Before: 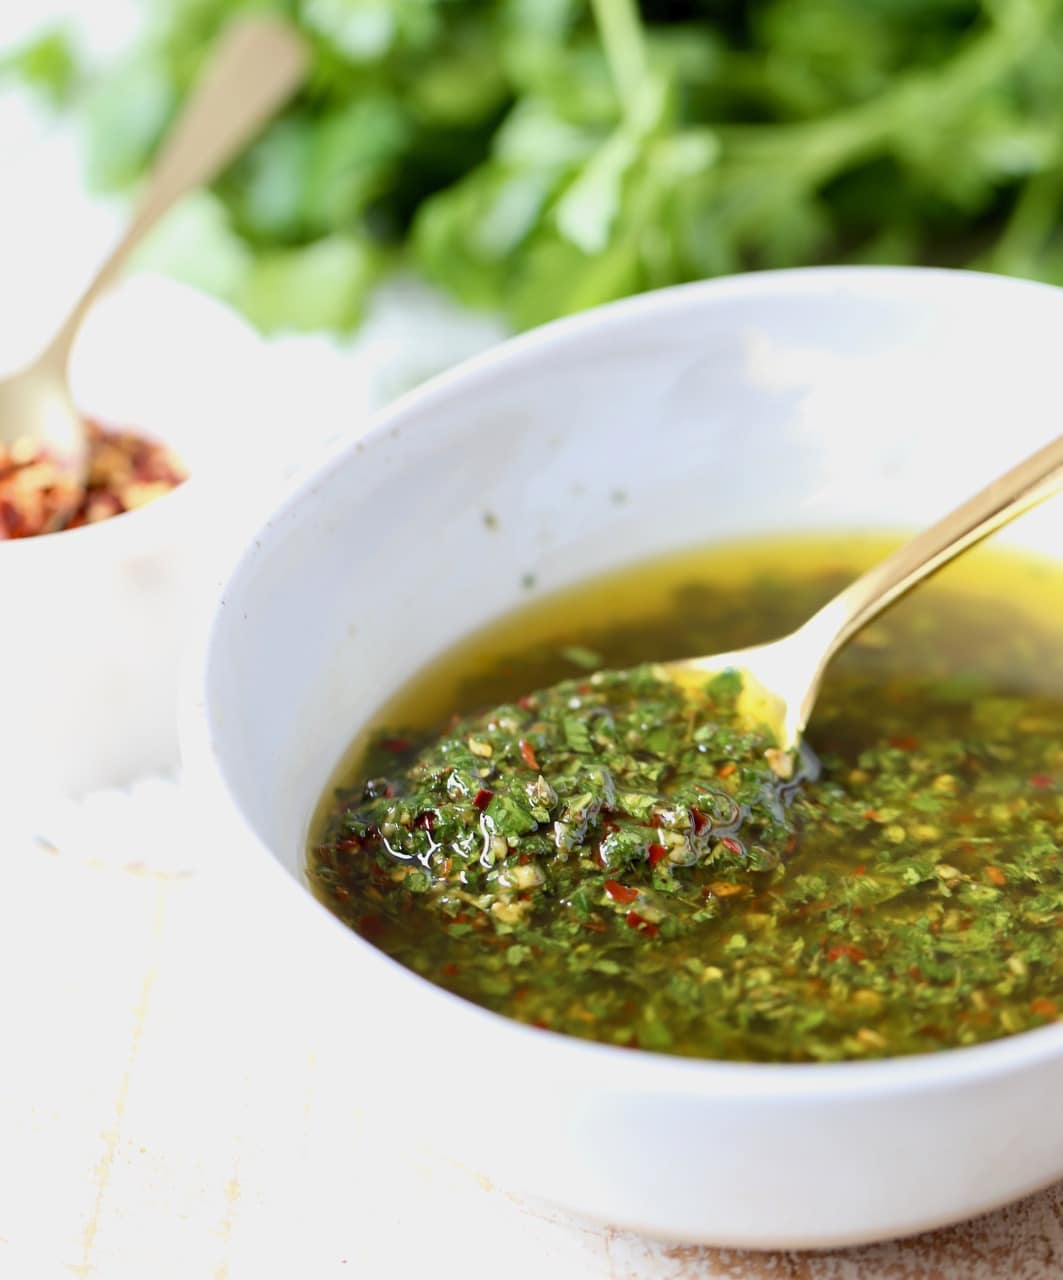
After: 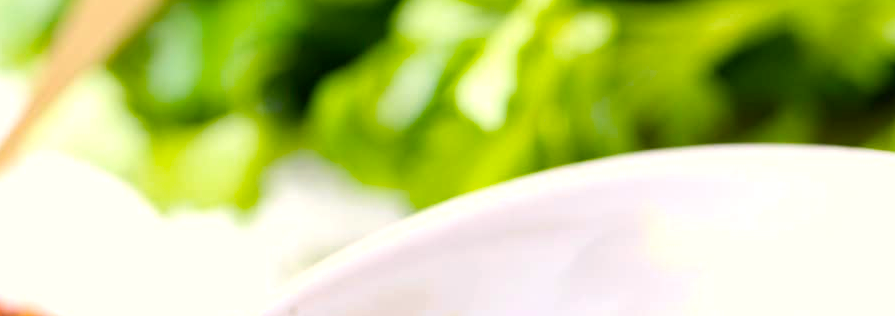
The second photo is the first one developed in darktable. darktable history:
crop and rotate: left 9.625%, top 9.581%, right 6.155%, bottom 65.687%
exposure: exposure 0.374 EV, compensate highlight preservation false
color balance rgb: highlights gain › chroma 3.019%, highlights gain › hue 60.26°, linear chroma grading › global chroma 5.869%, perceptual saturation grading › global saturation 35.561%
haze removal: strength 0.019, distance 0.254, compatibility mode true, adaptive false
